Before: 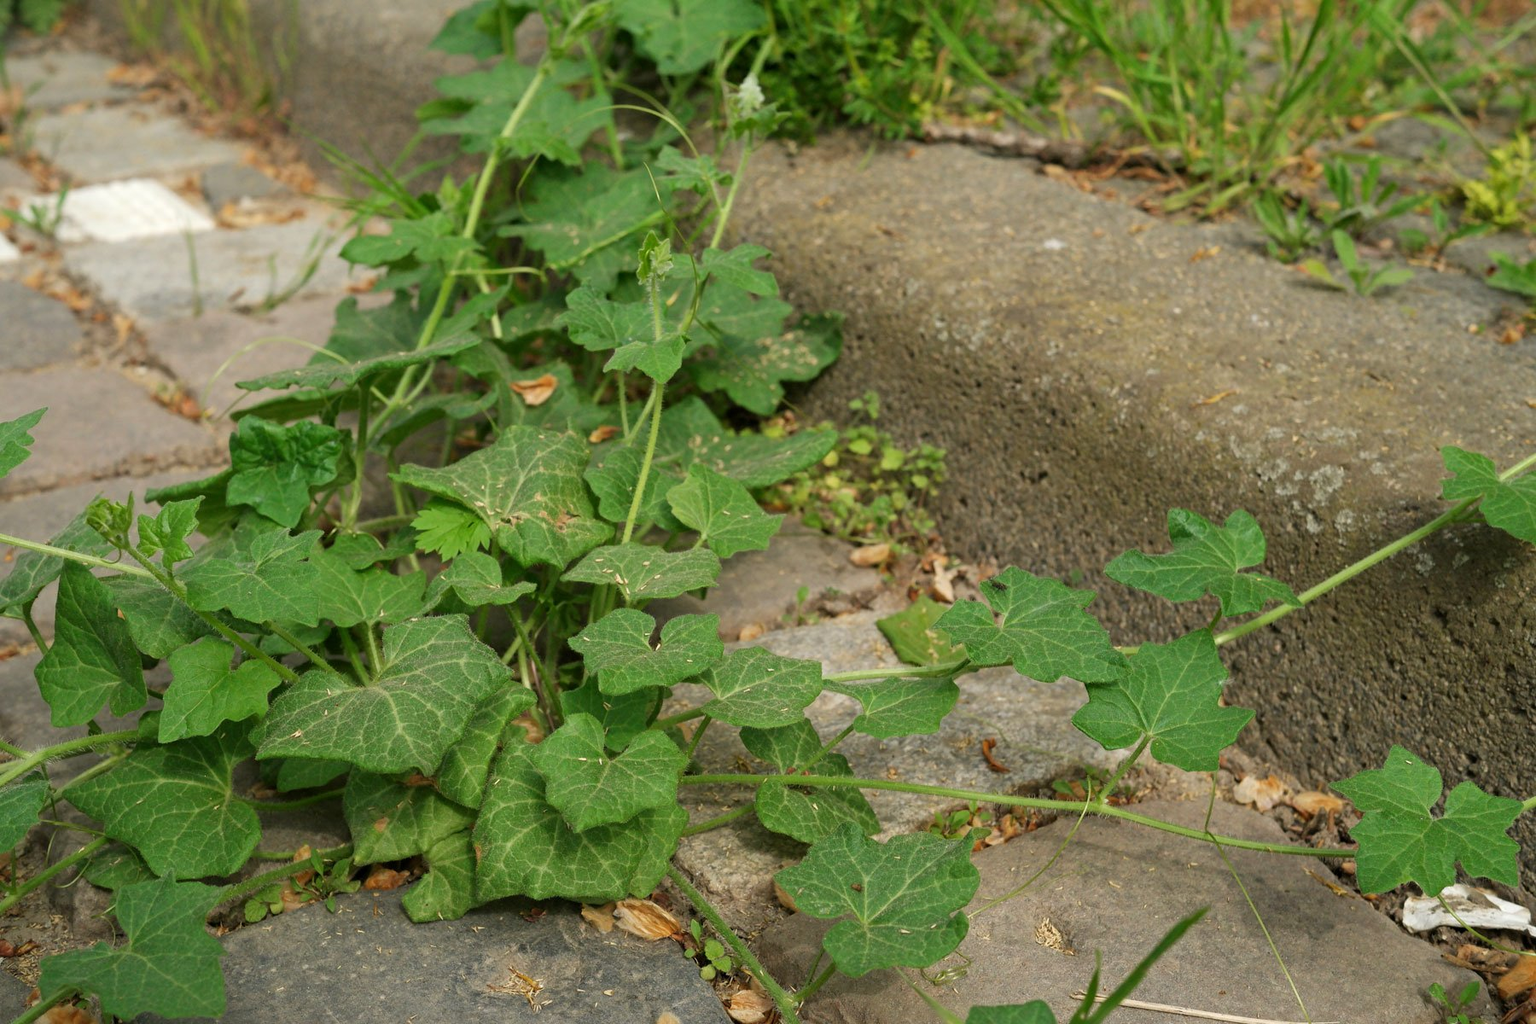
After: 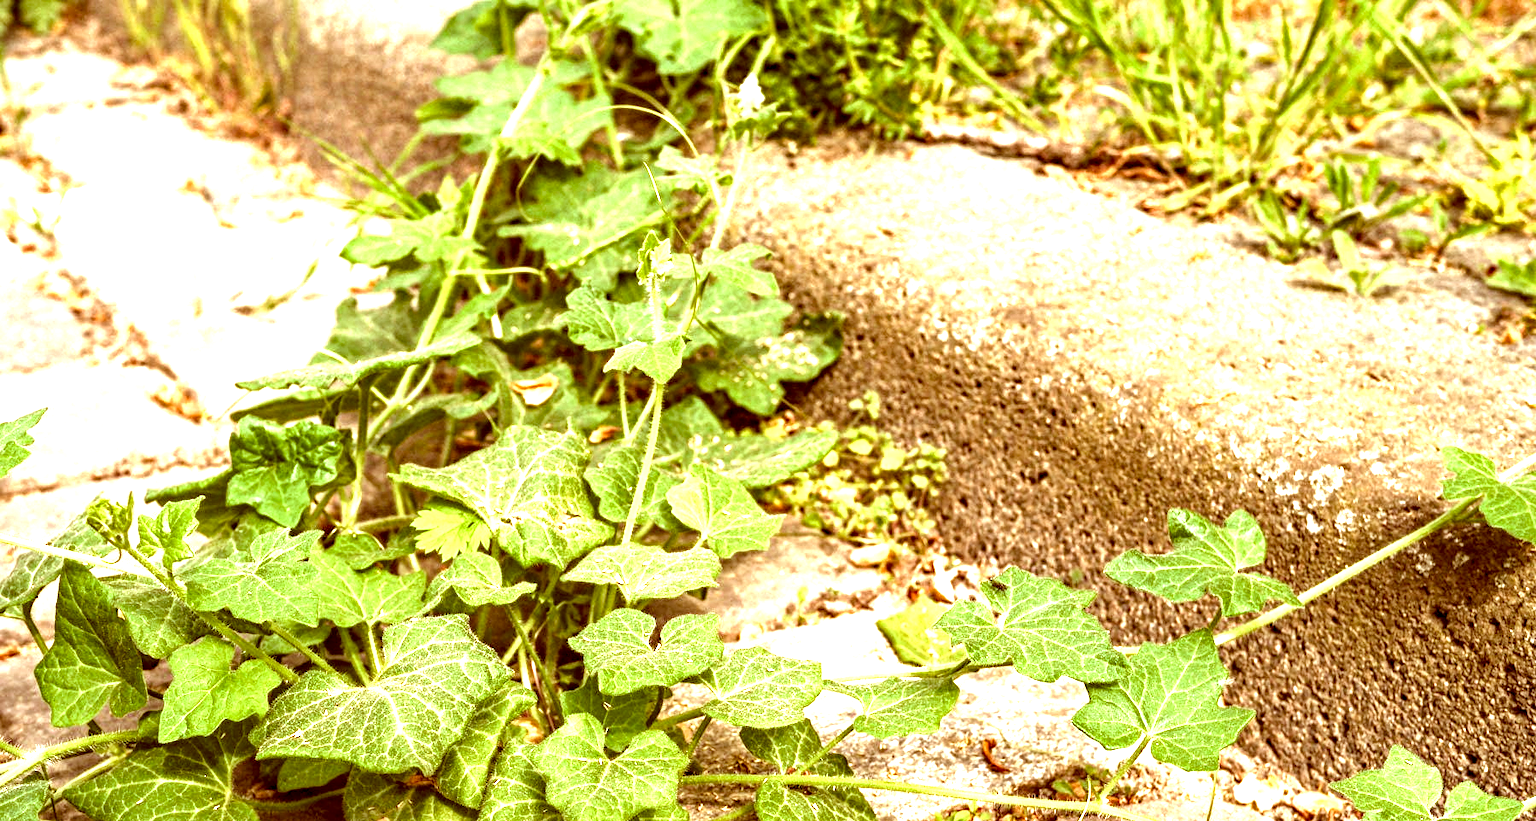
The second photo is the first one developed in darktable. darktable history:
color correction: highlights a* 9.35, highlights b* 8.8, shadows a* 39.37, shadows b* 39.34, saturation 0.779
exposure: black level correction 0, exposure 1.099 EV, compensate highlight preservation false
color balance rgb: perceptual saturation grading › global saturation 0.991%, perceptual brilliance grading › global brilliance 29.533%, global vibrance 20%
crop: bottom 19.726%
local contrast: highlights 16%, detail 187%
haze removal: adaptive false
